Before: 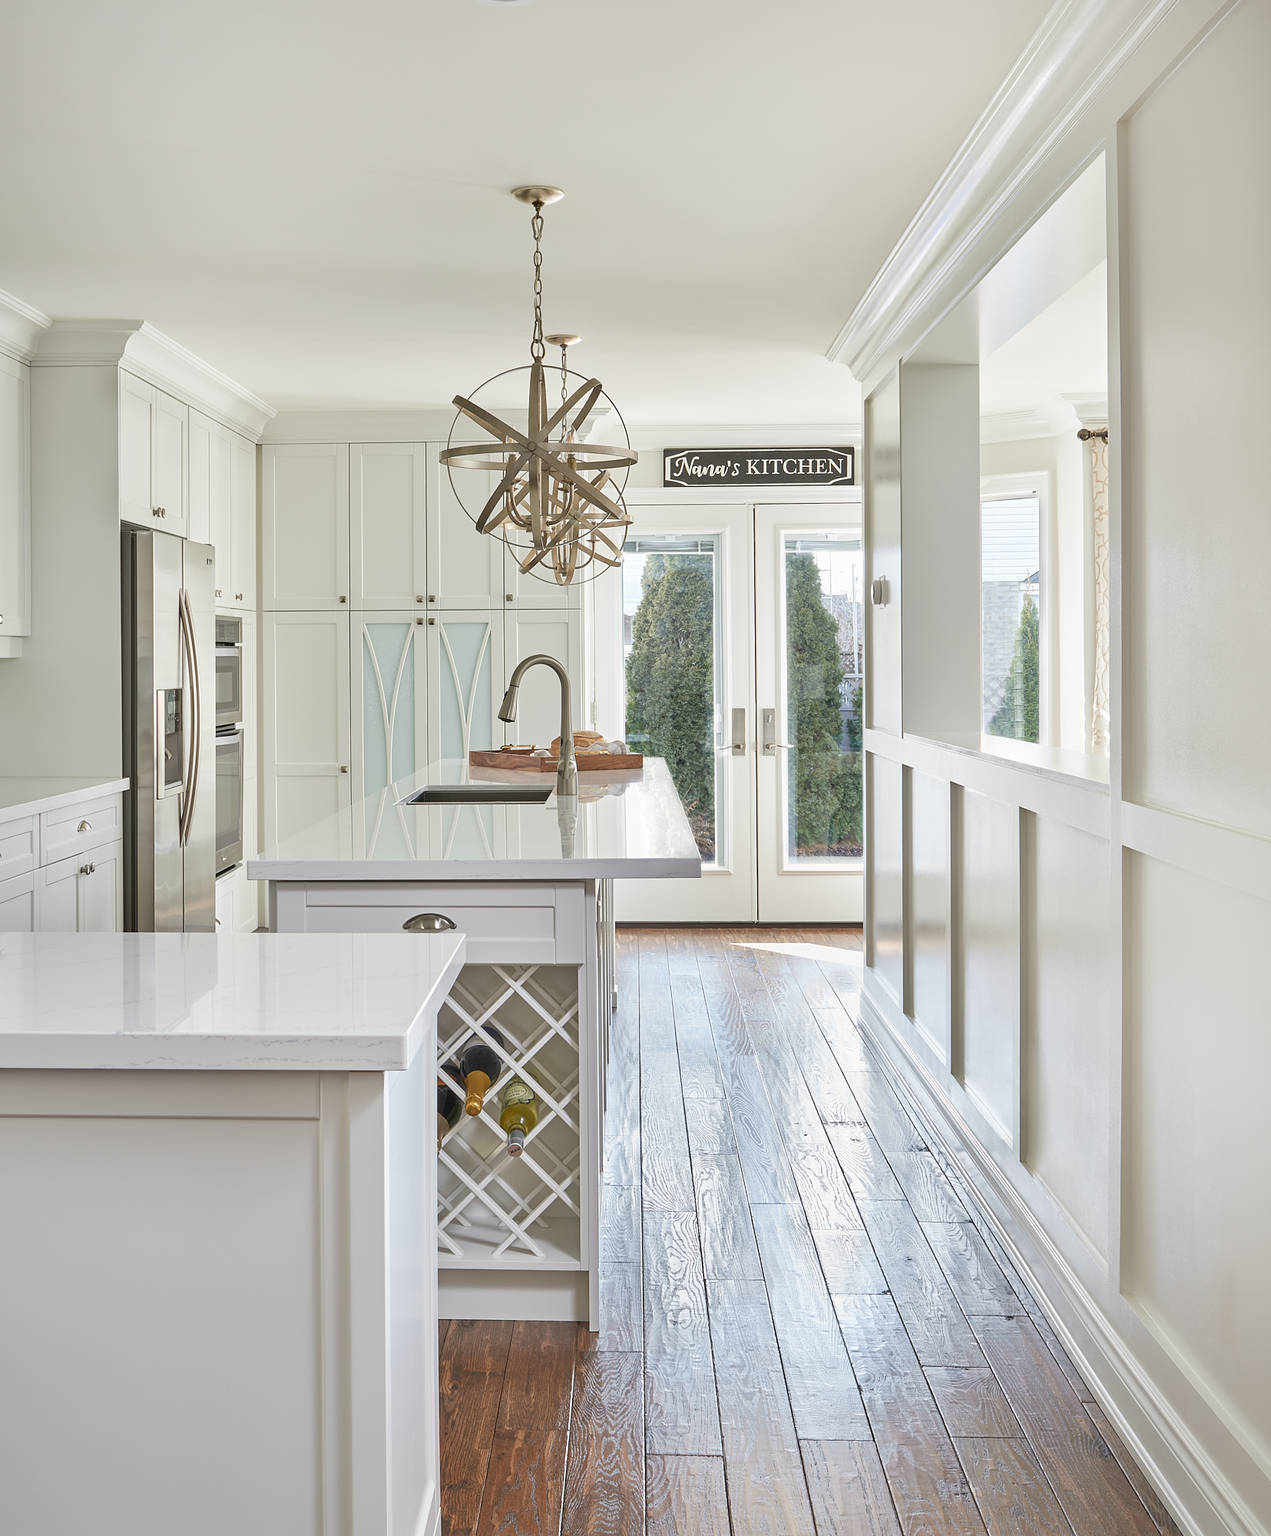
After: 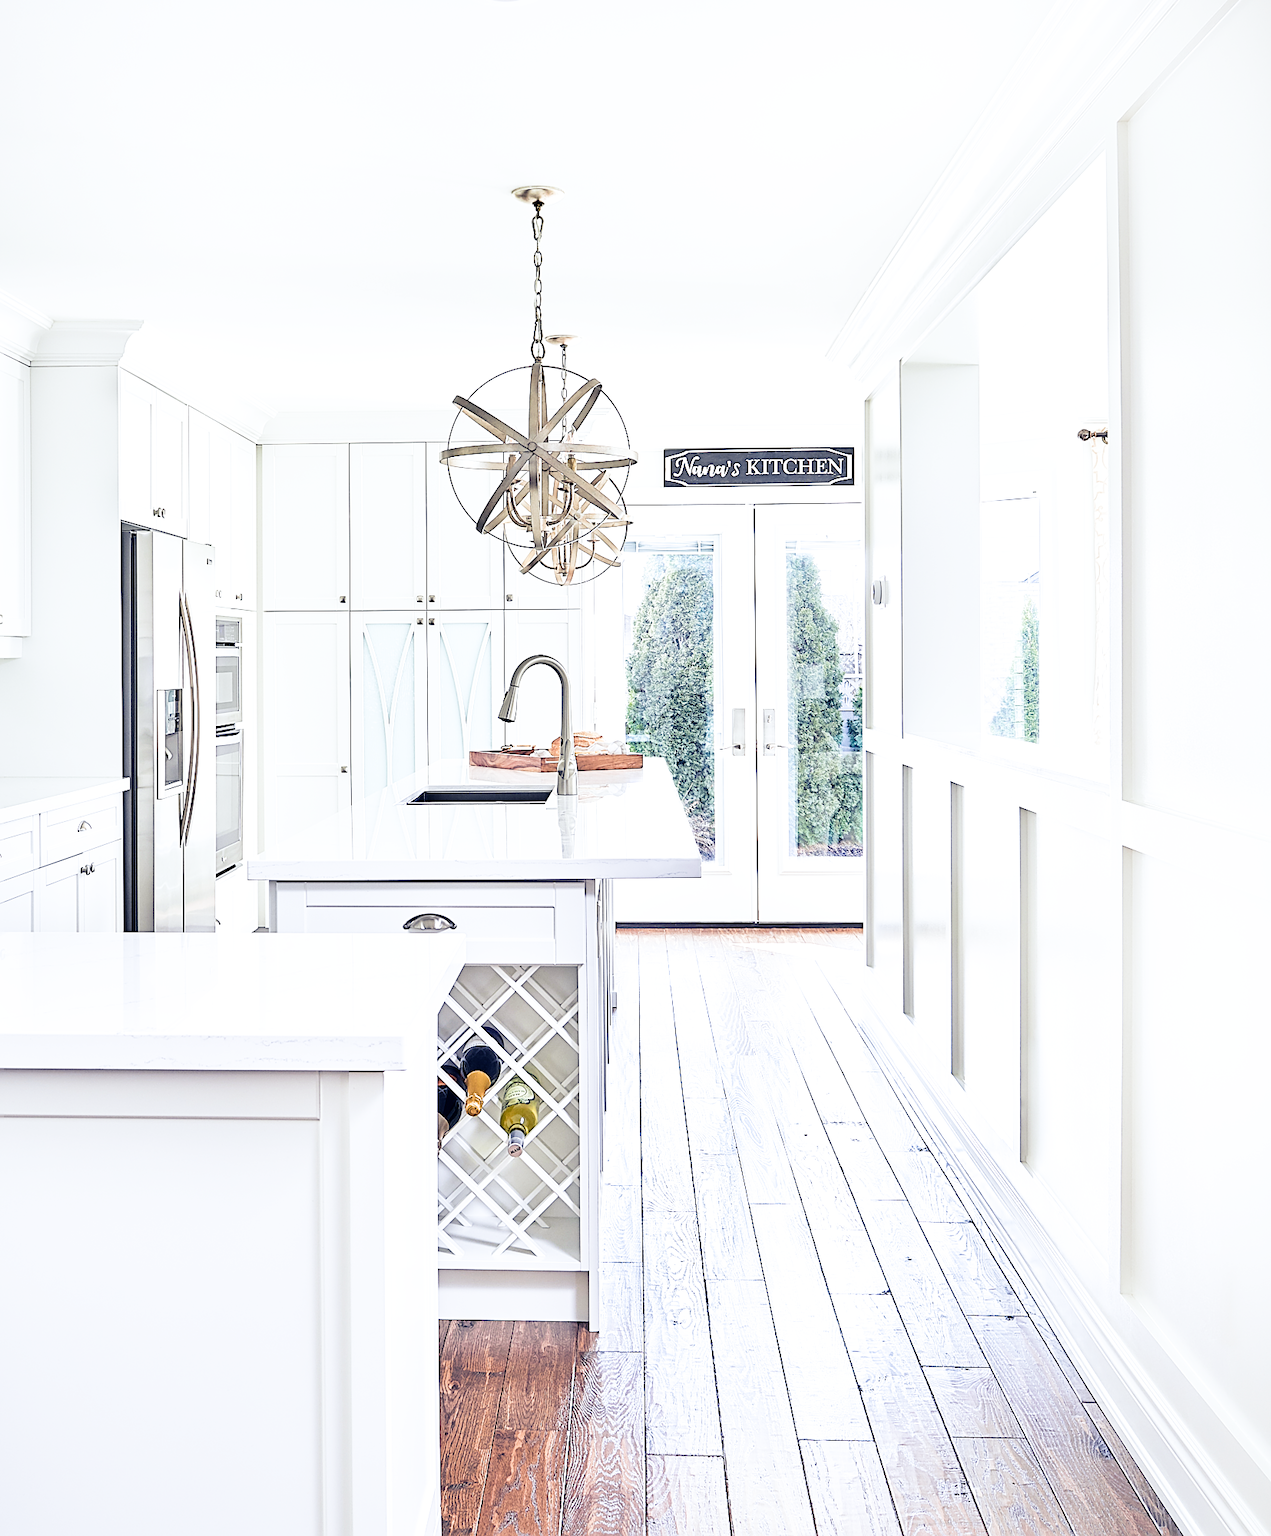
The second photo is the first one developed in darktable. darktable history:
white balance: red 0.98, blue 1.034
filmic rgb: black relative exposure -5 EV, white relative exposure 3.5 EV, hardness 3.19, contrast 1.5, highlights saturation mix -50%
sharpen: on, module defaults
color balance rgb: shadows lift › luminance -41.13%, shadows lift › chroma 14.13%, shadows lift › hue 260°, power › luminance -3.76%, power › chroma 0.56%, power › hue 40.37°, highlights gain › luminance 16.81%, highlights gain › chroma 2.94%, highlights gain › hue 260°, global offset › luminance -0.29%, global offset › chroma 0.31%, global offset › hue 260°, perceptual saturation grading › global saturation 20%, perceptual saturation grading › highlights -13.92%, perceptual saturation grading › shadows 50%
exposure: exposure 1.25 EV, compensate exposure bias true, compensate highlight preservation false
